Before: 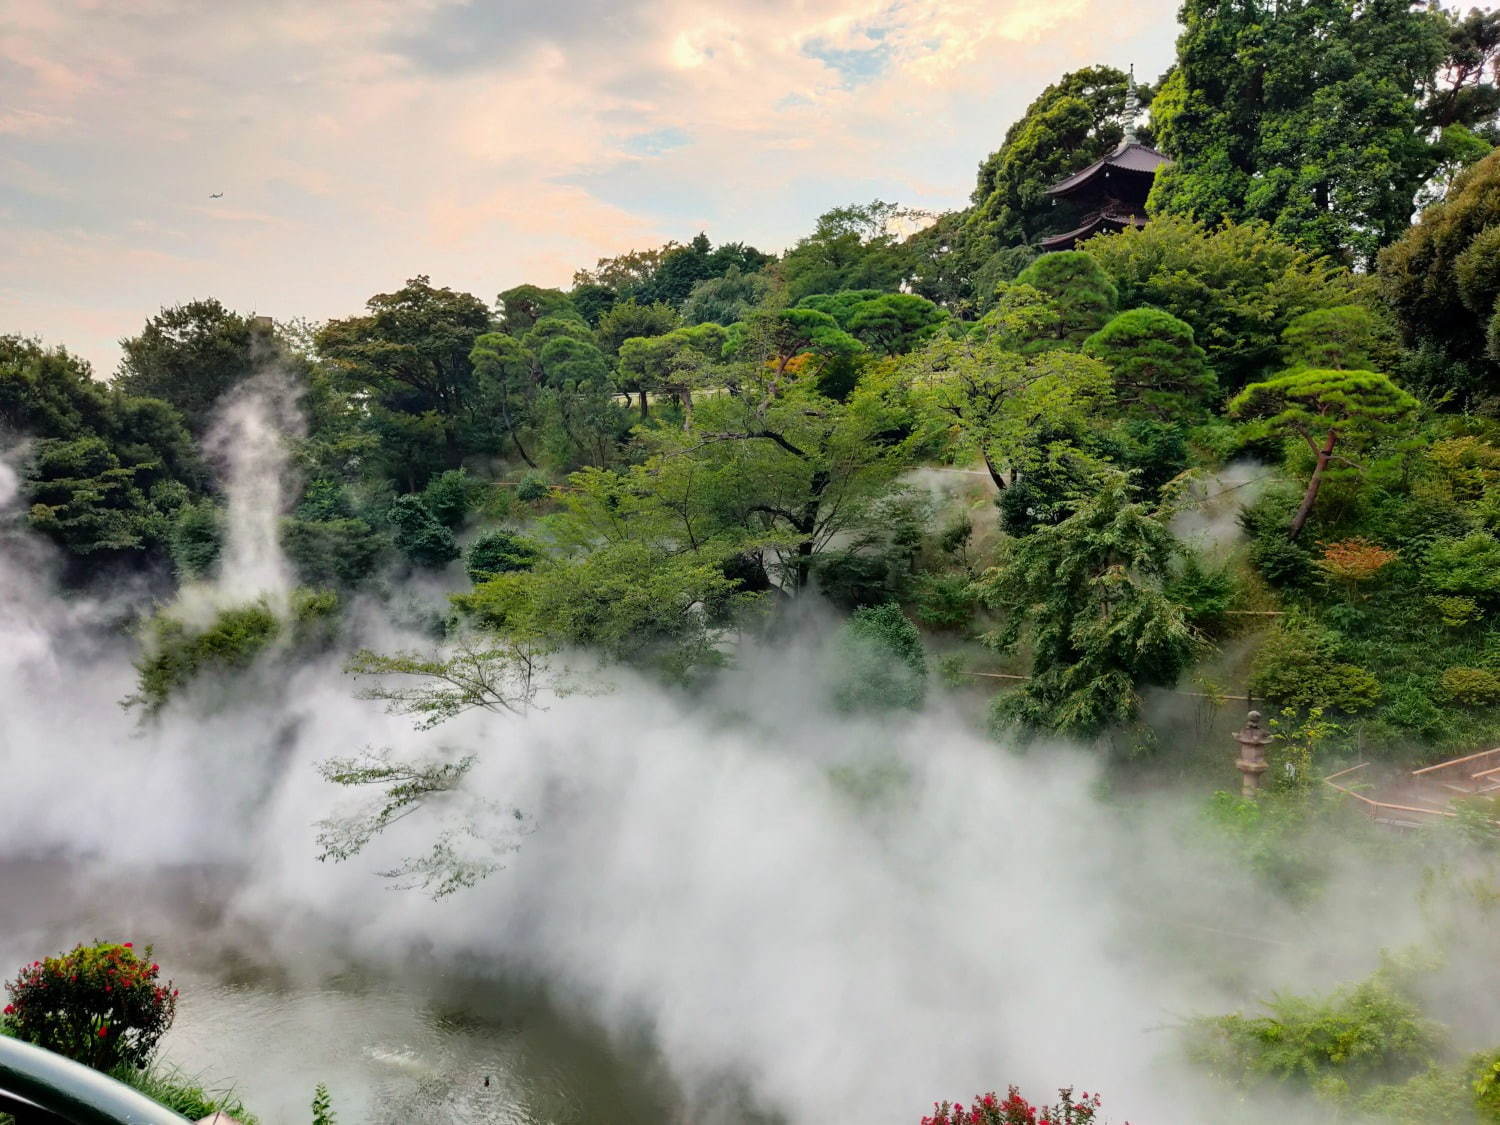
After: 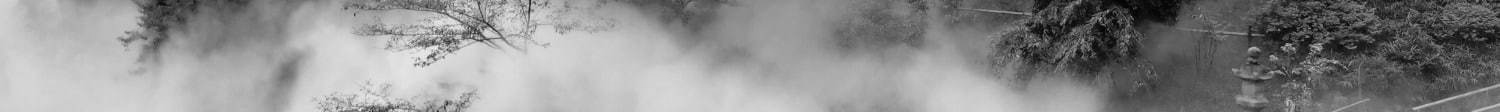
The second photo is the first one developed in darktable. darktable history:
tone equalizer: on, module defaults
crop and rotate: top 59.084%, bottom 30.916%
monochrome: a -3.63, b -0.465
